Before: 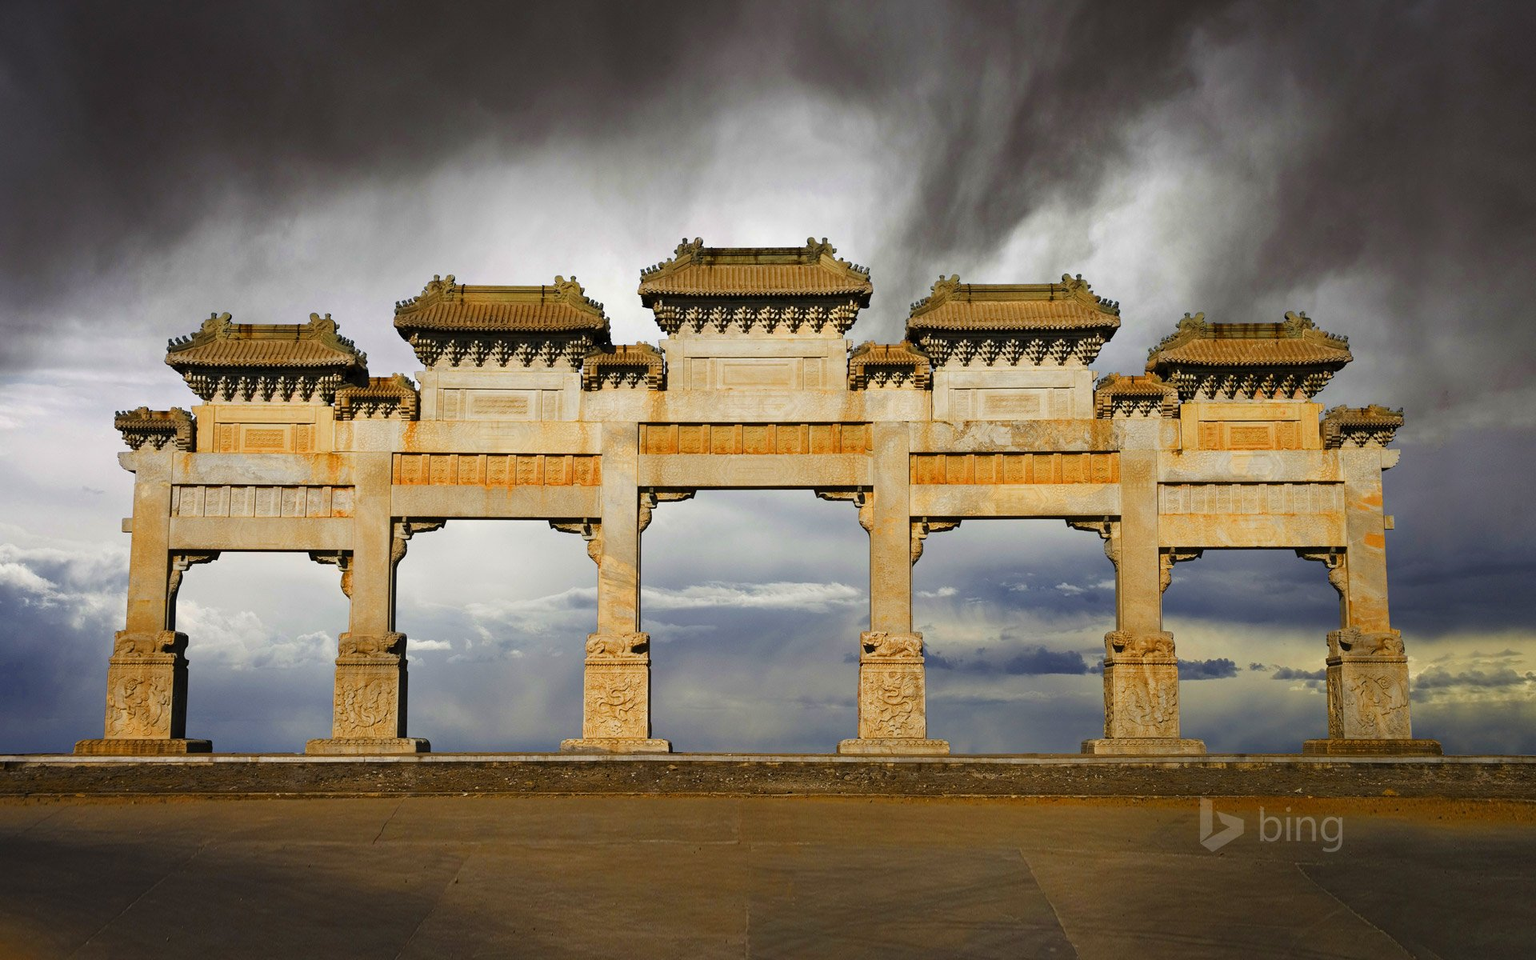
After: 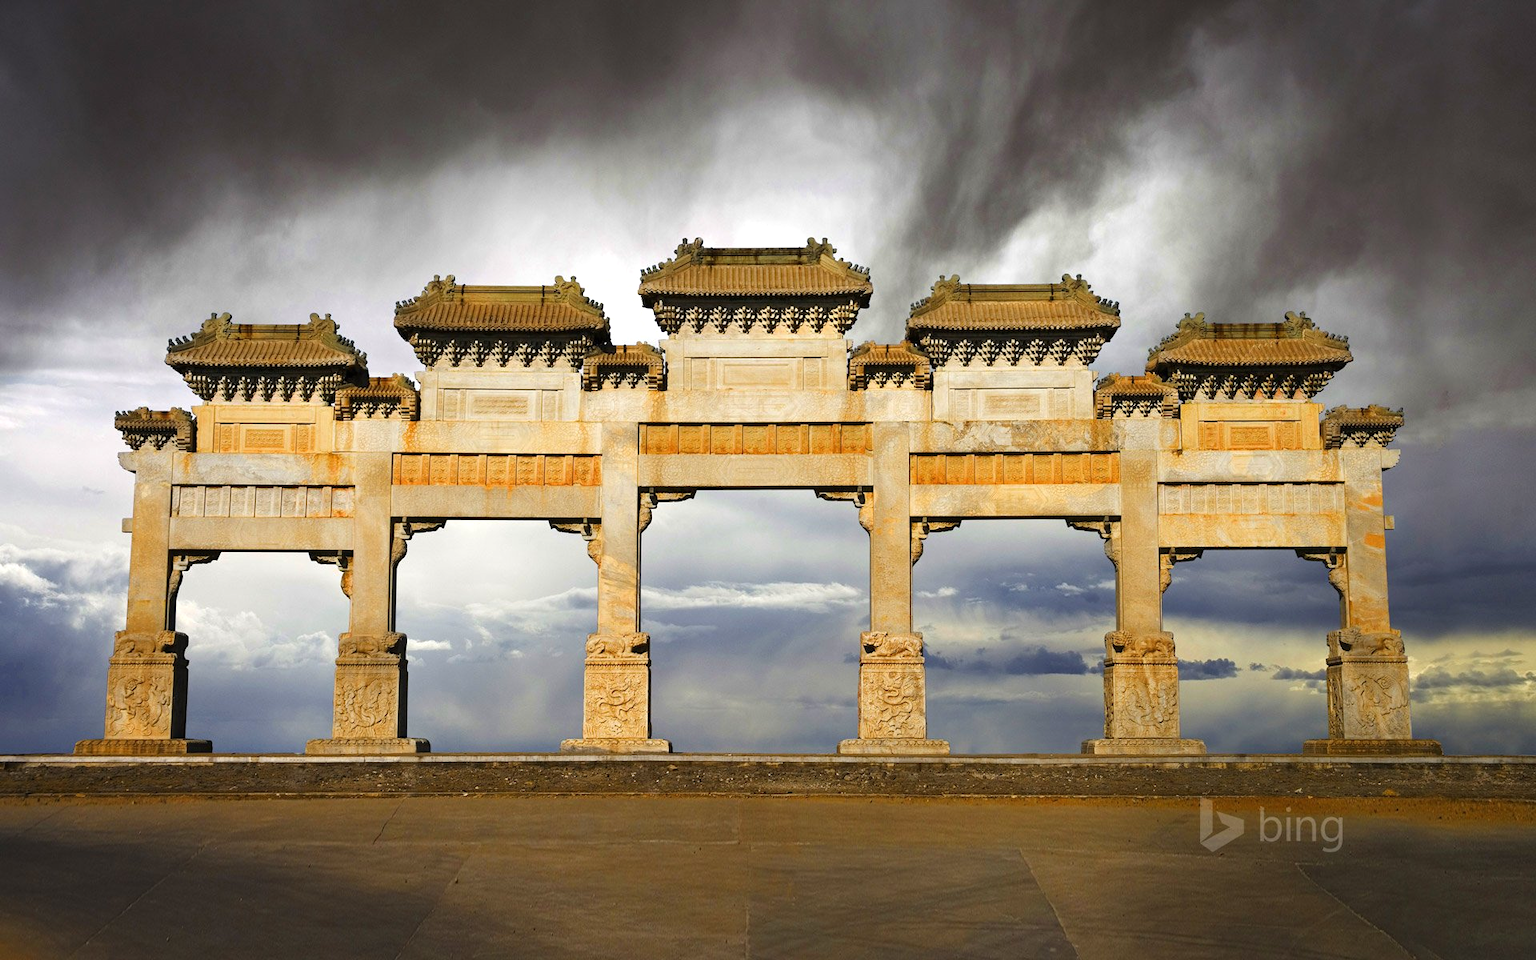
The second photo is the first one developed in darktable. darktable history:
levels: levels [0, 0.51, 1]
exposure: black level correction 0, exposure 0.398 EV, compensate highlight preservation false
